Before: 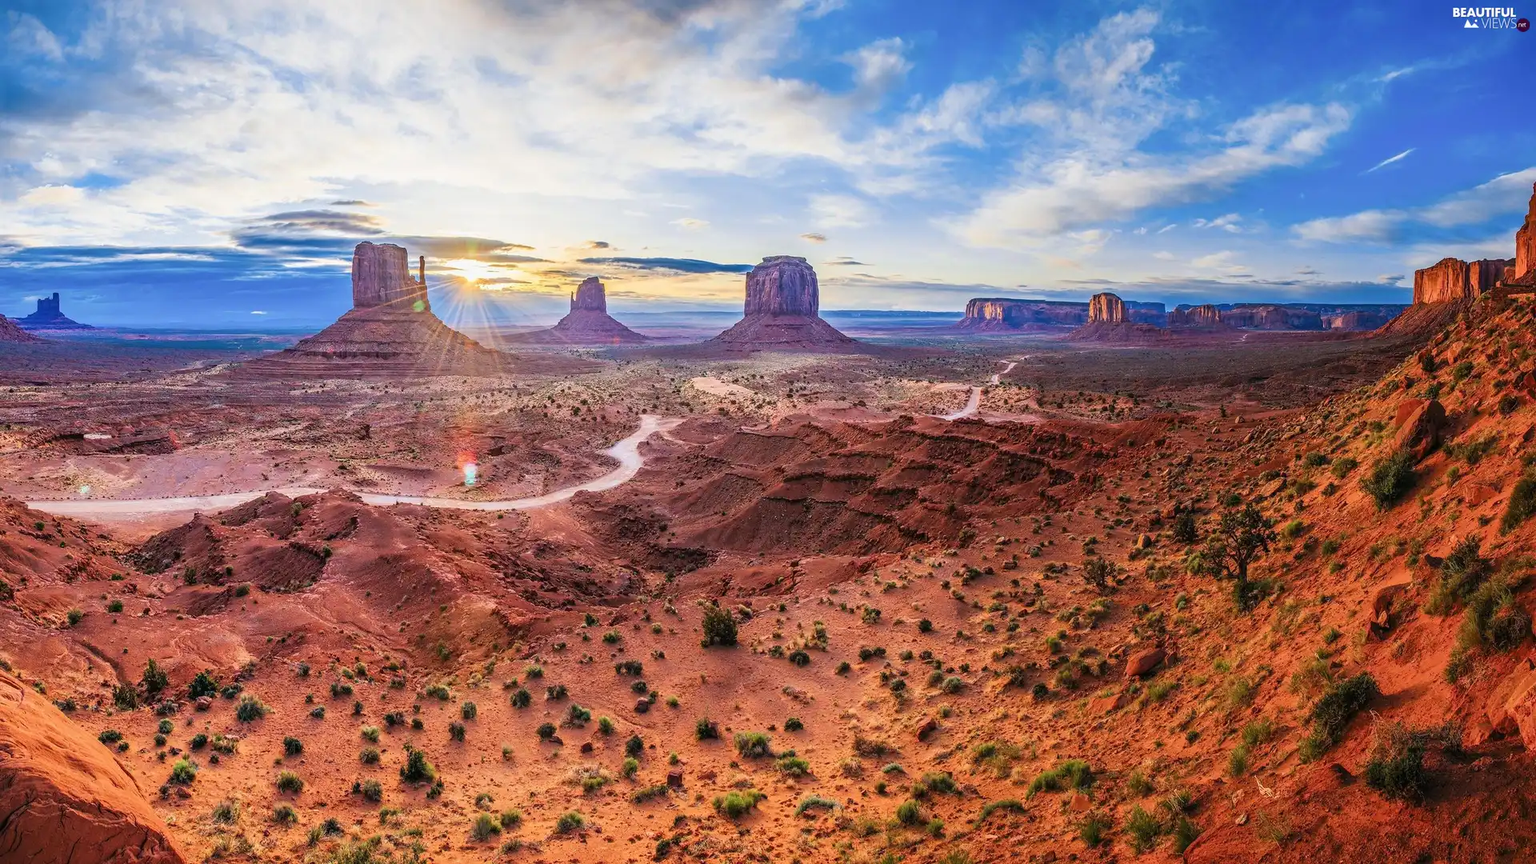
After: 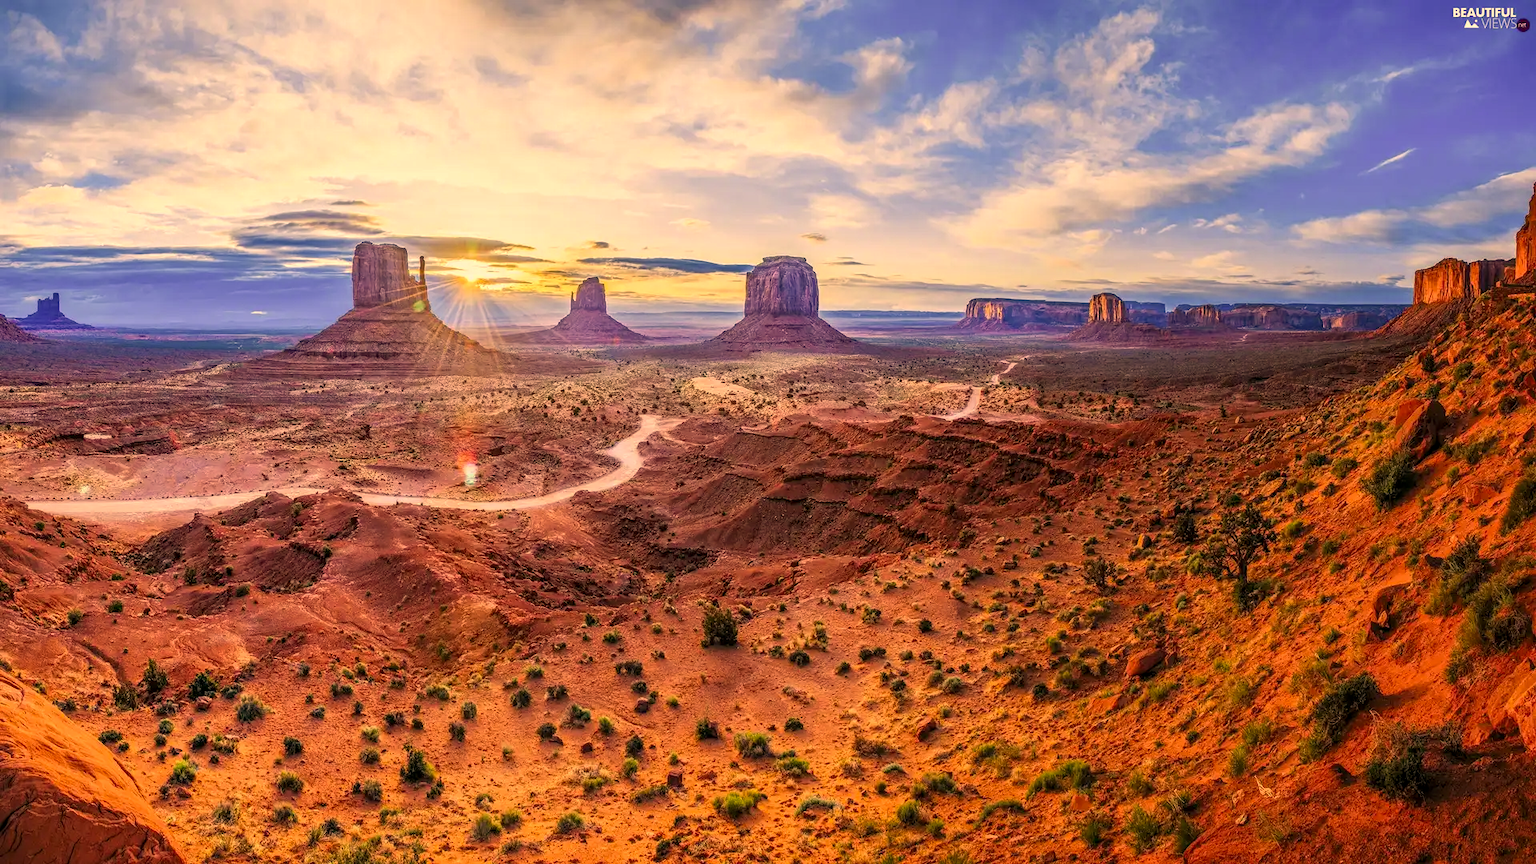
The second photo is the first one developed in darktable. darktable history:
local contrast: highlights 100%, shadows 100%, detail 131%, midtone range 0.2
shadows and highlights: radius 125.46, shadows 21.19, highlights -21.19, low approximation 0.01
color correction: highlights a* 15, highlights b* 31.55
